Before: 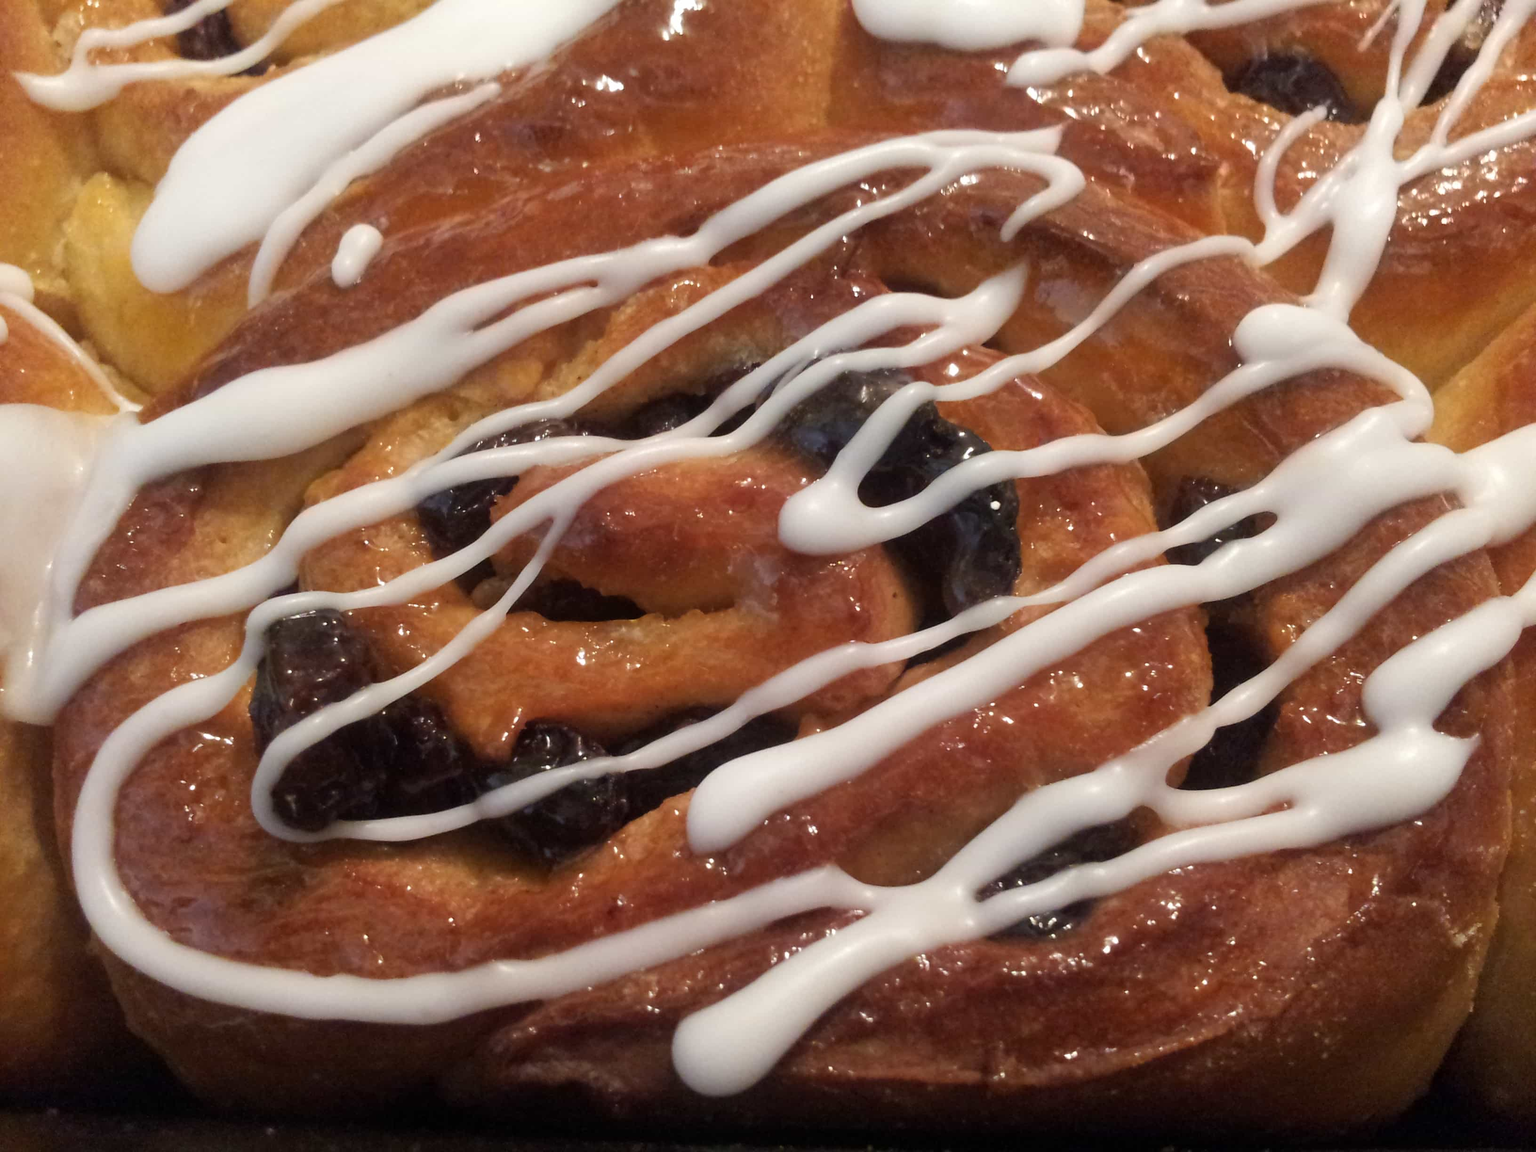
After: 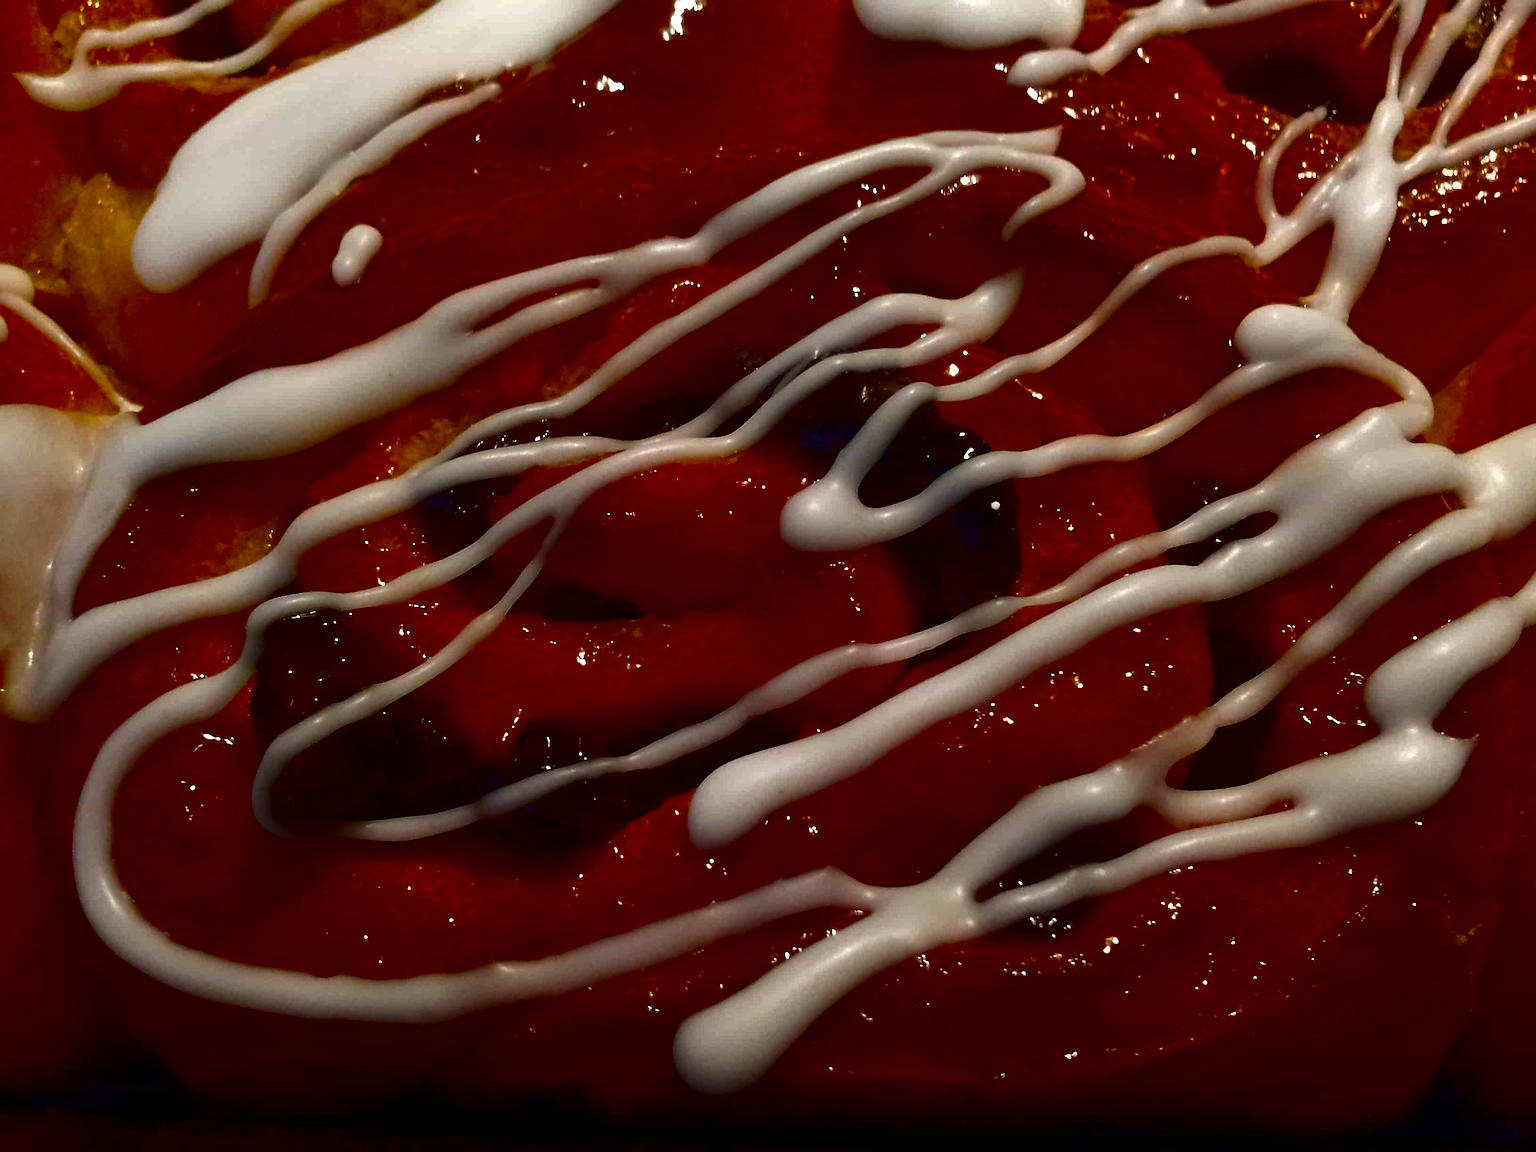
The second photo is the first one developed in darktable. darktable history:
sharpen: amount 0.466
contrast brightness saturation: brightness -0.987, saturation 0.996
